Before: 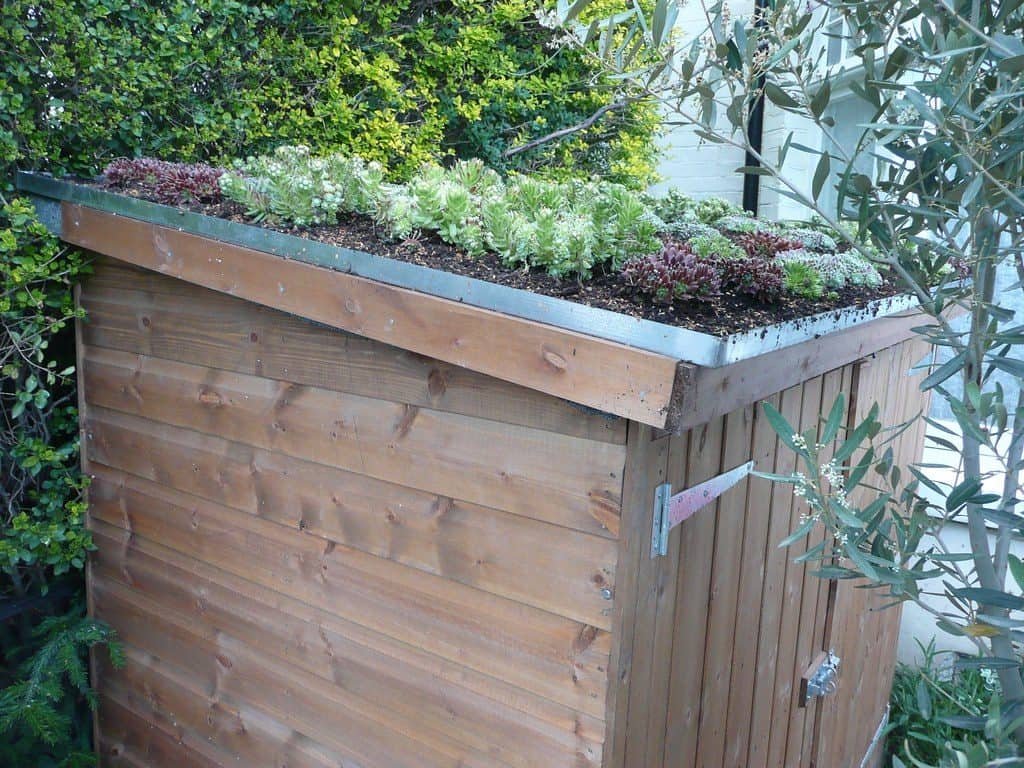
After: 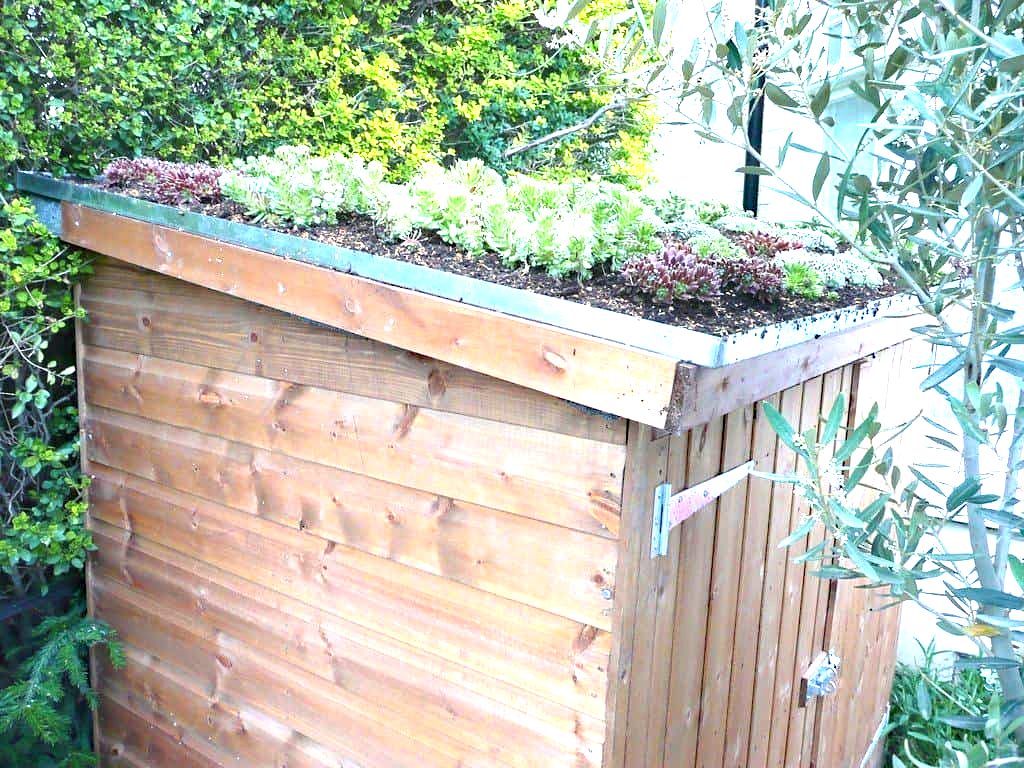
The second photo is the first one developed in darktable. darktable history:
exposure: black level correction 0, exposure 1.6 EV, compensate exposure bias true, compensate highlight preservation false
haze removal: strength 0.29, distance 0.25, compatibility mode true, adaptive false
